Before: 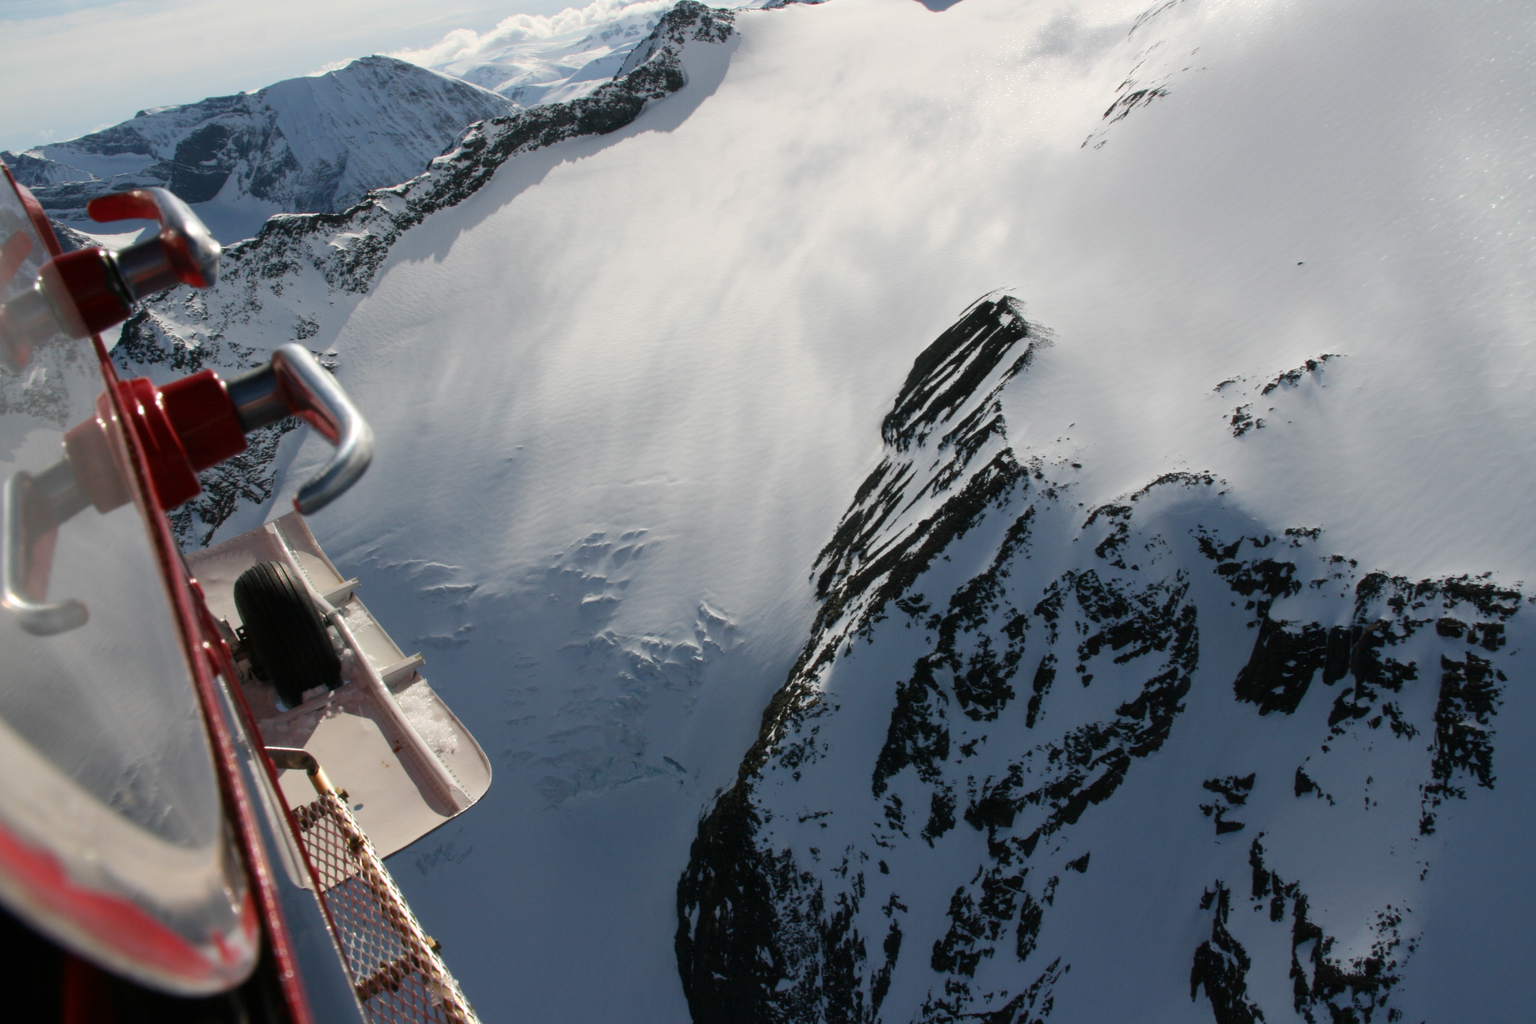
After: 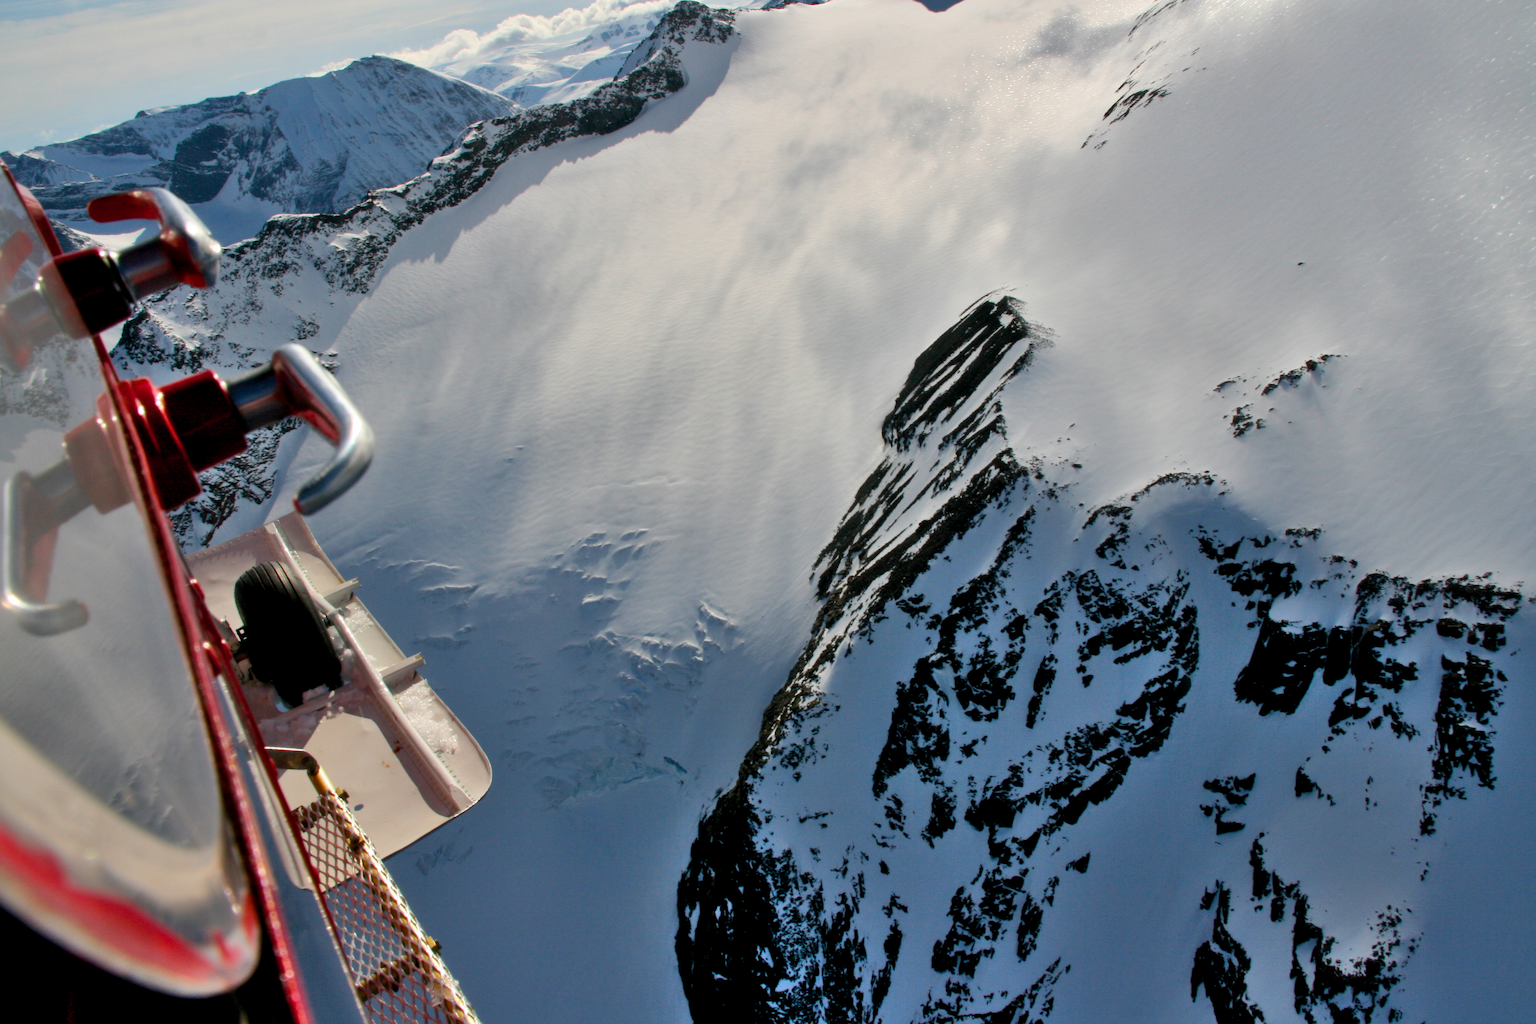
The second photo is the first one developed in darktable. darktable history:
color balance rgb: global offset › luminance -0.499%, perceptual saturation grading › global saturation 29.404%, global vibrance 19.595%
shadows and highlights: shadows 59.61, soften with gaussian
